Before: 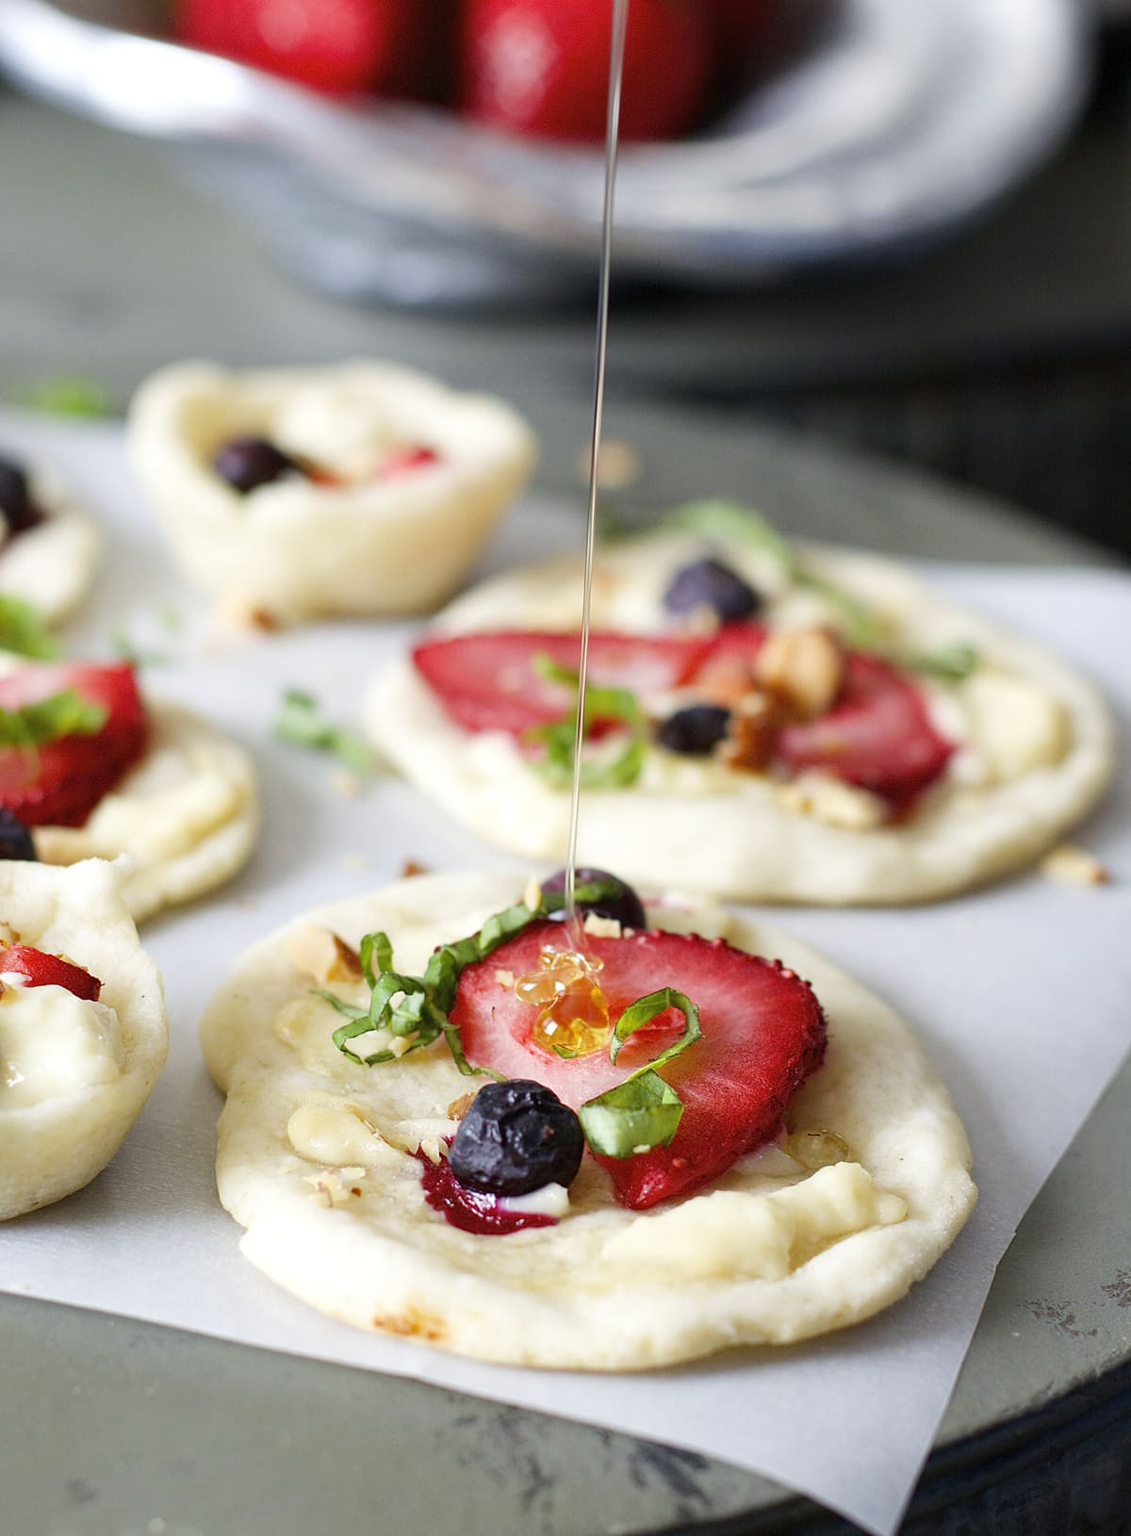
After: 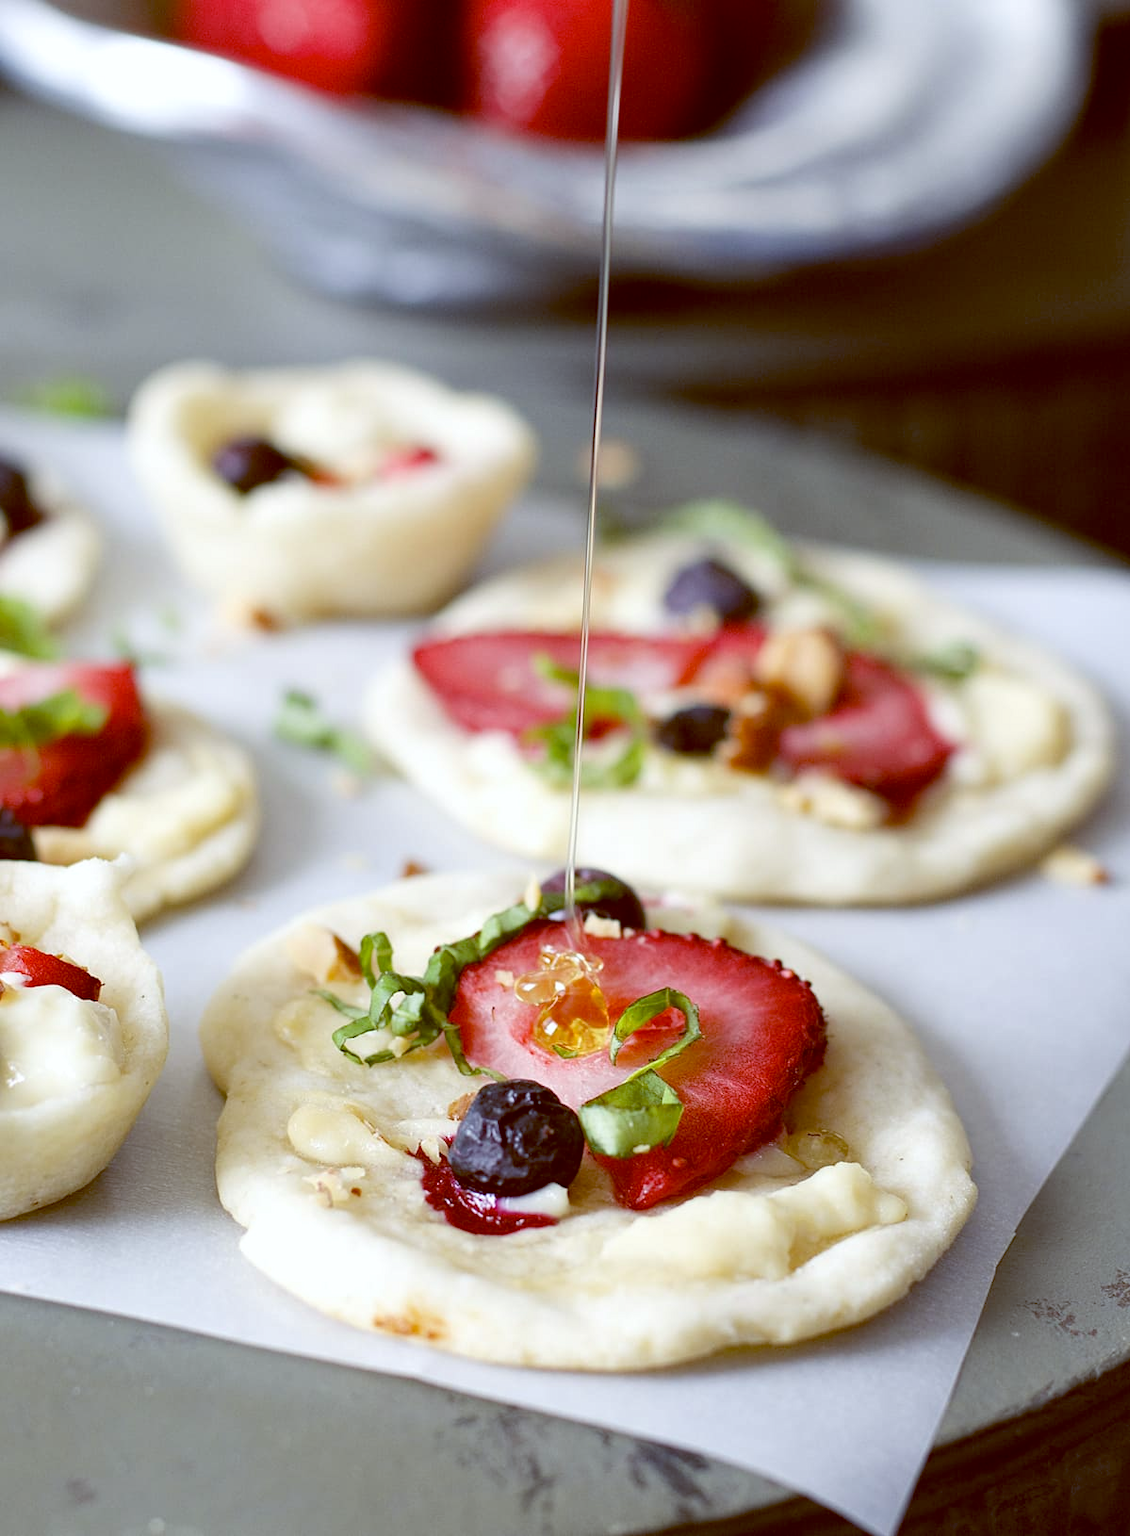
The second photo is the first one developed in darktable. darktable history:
color balance: lift [1, 1.015, 1.004, 0.985], gamma [1, 0.958, 0.971, 1.042], gain [1, 0.956, 0.977, 1.044]
